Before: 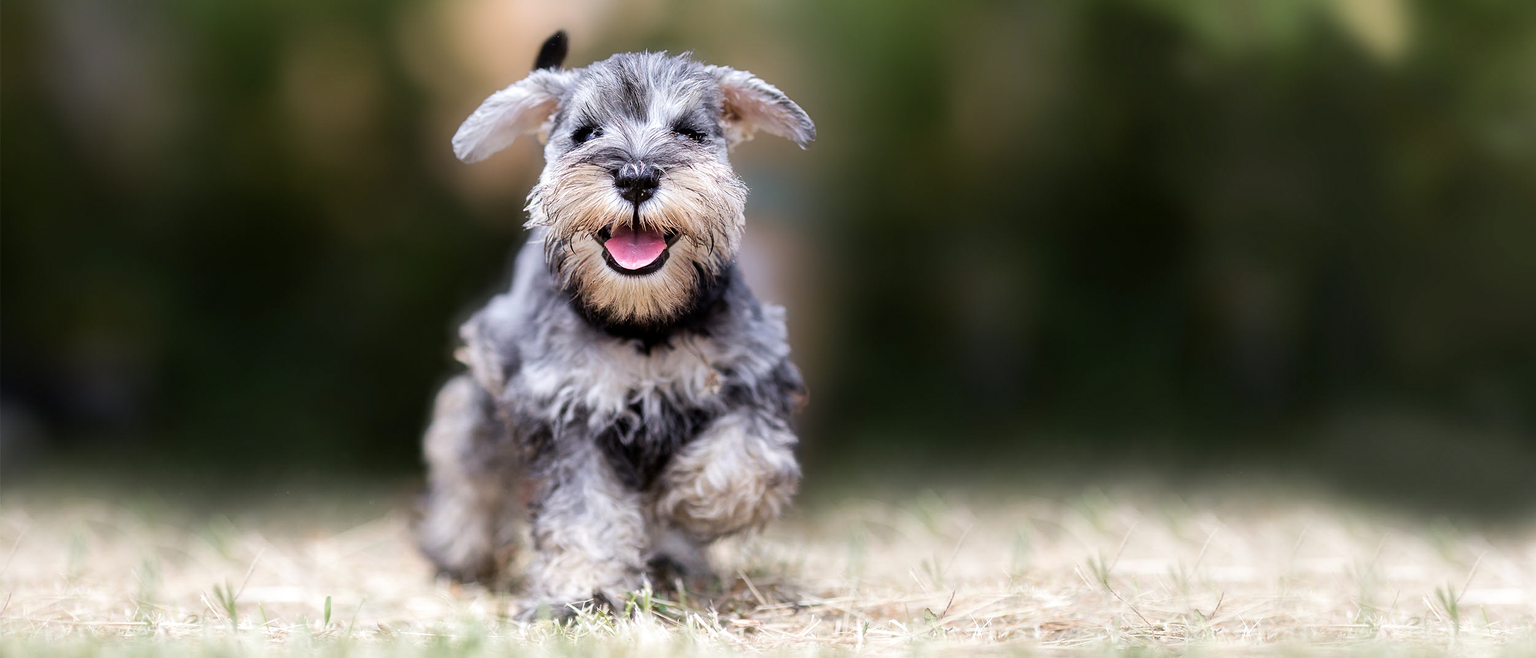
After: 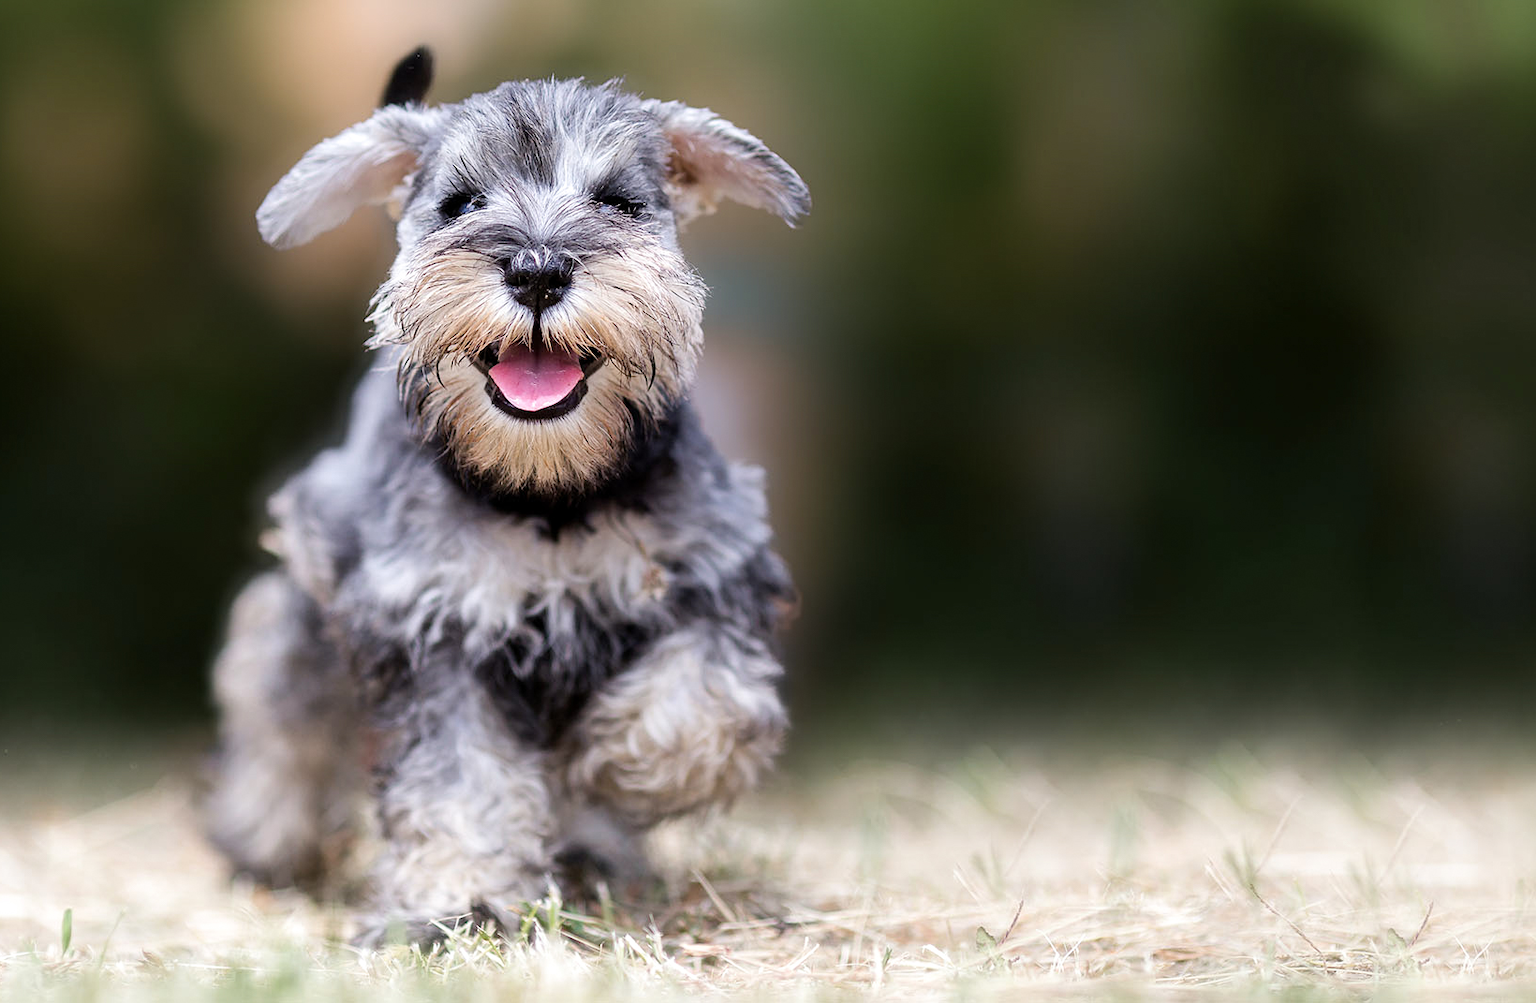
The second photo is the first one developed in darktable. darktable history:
crop and rotate: left 18.544%, right 15.845%
